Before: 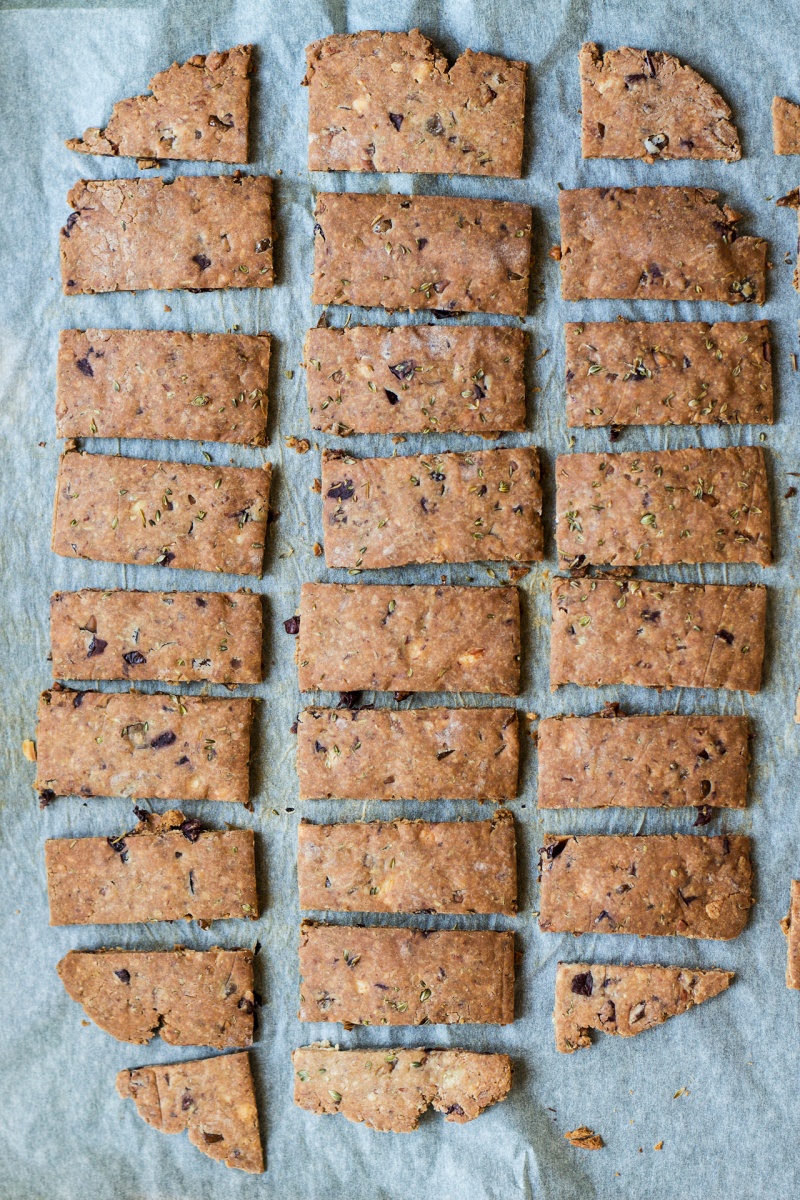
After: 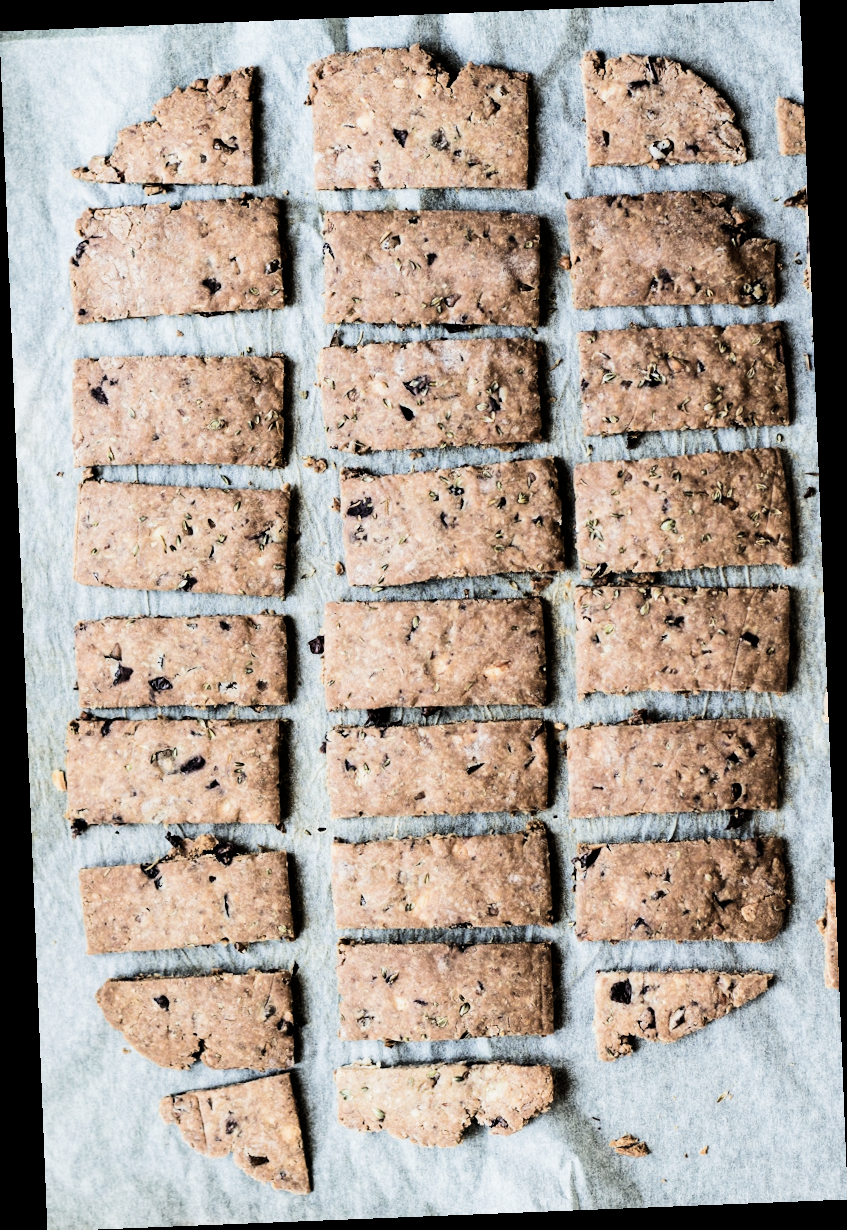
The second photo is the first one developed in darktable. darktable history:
rotate and perspective: rotation -2.29°, automatic cropping off
tone equalizer: -8 EV -0.417 EV, -7 EV -0.389 EV, -6 EV -0.333 EV, -5 EV -0.222 EV, -3 EV 0.222 EV, -2 EV 0.333 EV, -1 EV 0.389 EV, +0 EV 0.417 EV, edges refinement/feathering 500, mask exposure compensation -1.57 EV, preserve details no
filmic rgb: black relative exposure -5 EV, white relative exposure 3.5 EV, hardness 3.19, contrast 1.4, highlights saturation mix -50%
exposure: exposure 0.131 EV, compensate highlight preservation false
contrast brightness saturation: contrast 0.1, saturation -0.36
